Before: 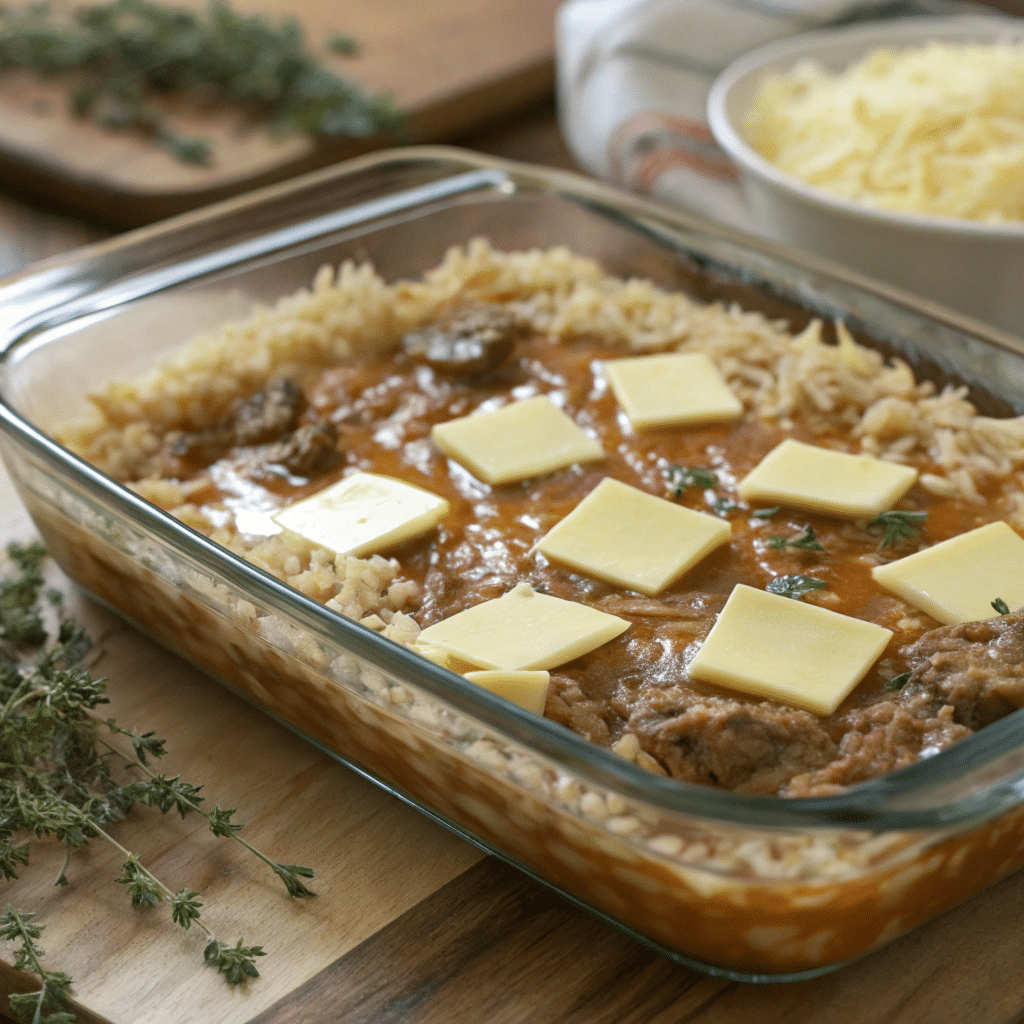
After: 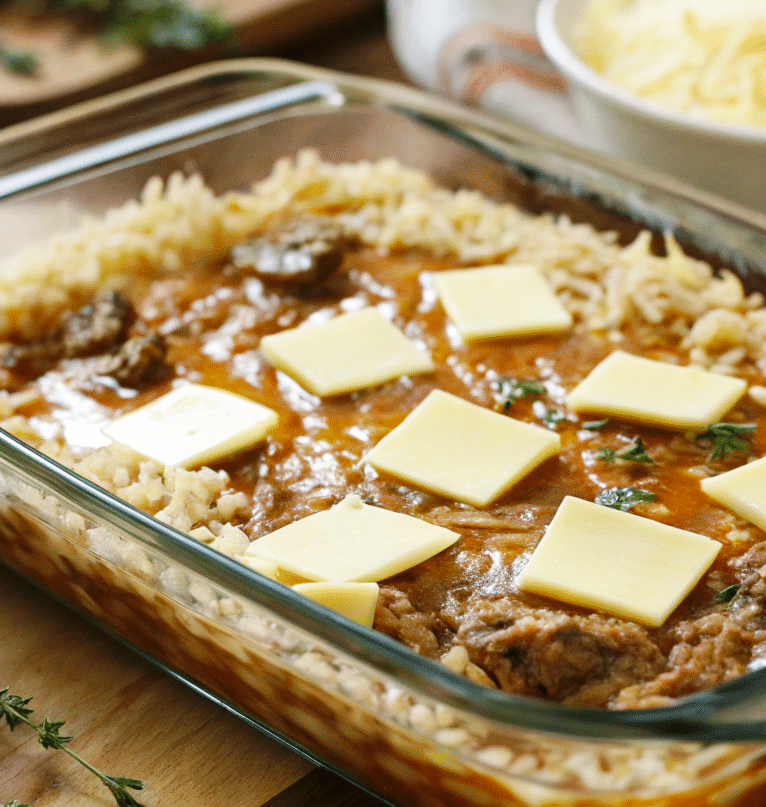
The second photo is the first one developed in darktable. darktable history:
crop: left 16.768%, top 8.653%, right 8.362%, bottom 12.485%
color balance: on, module defaults
base curve: curves: ch0 [(0, 0) (0.036, 0.025) (0.121, 0.166) (0.206, 0.329) (0.605, 0.79) (1, 1)], preserve colors none
